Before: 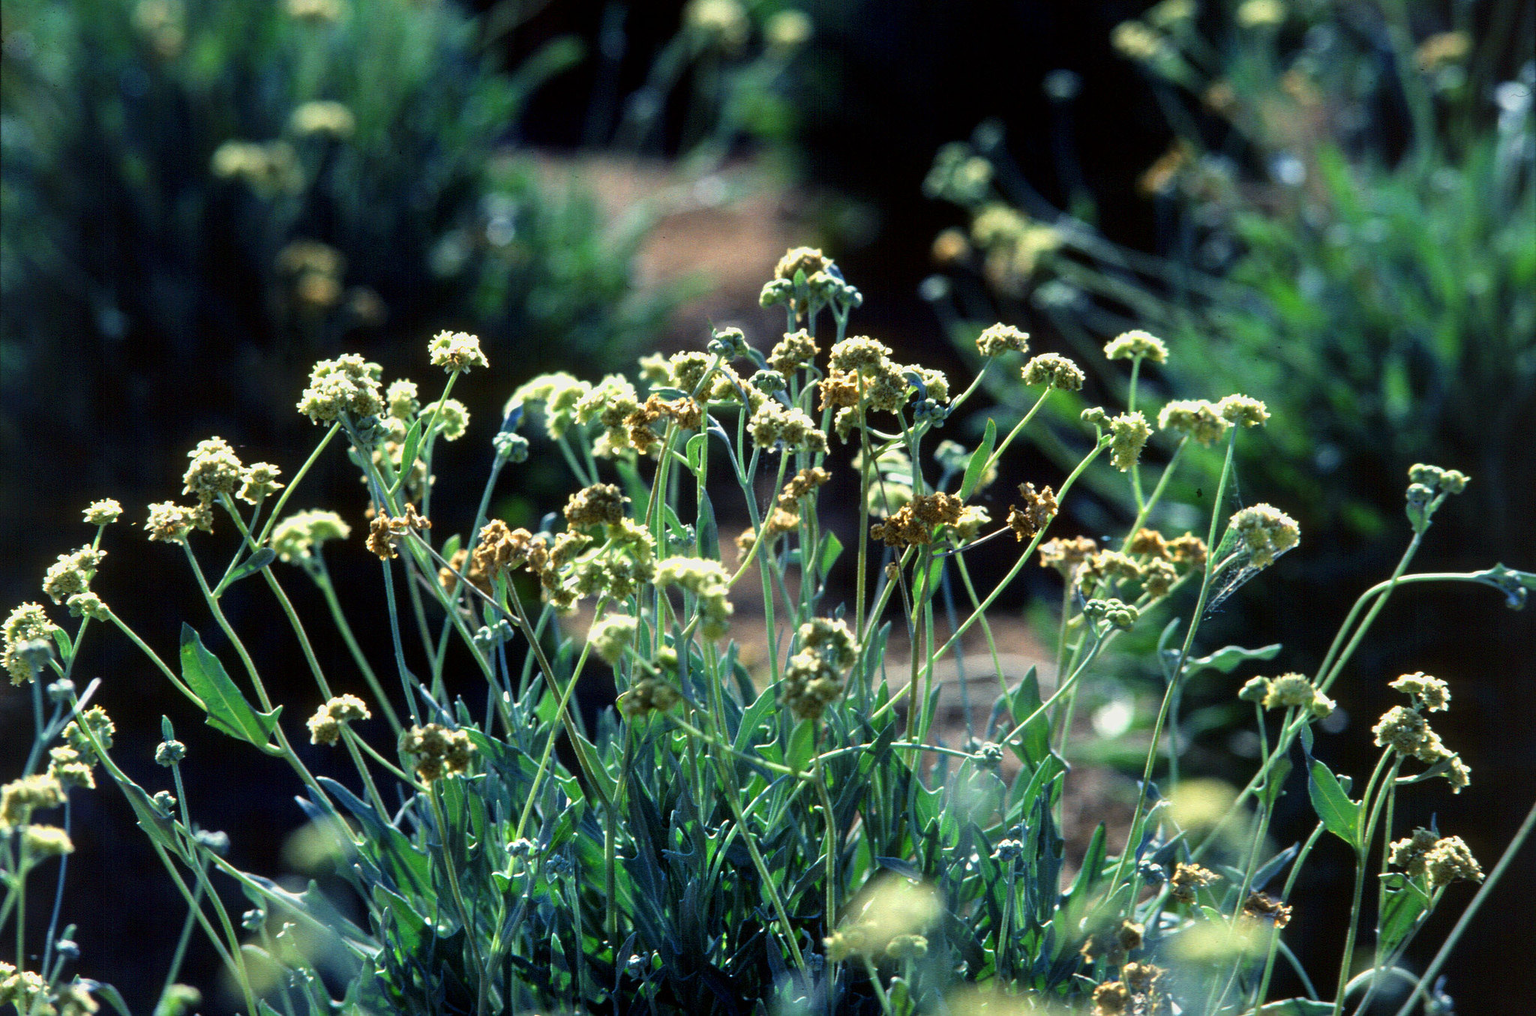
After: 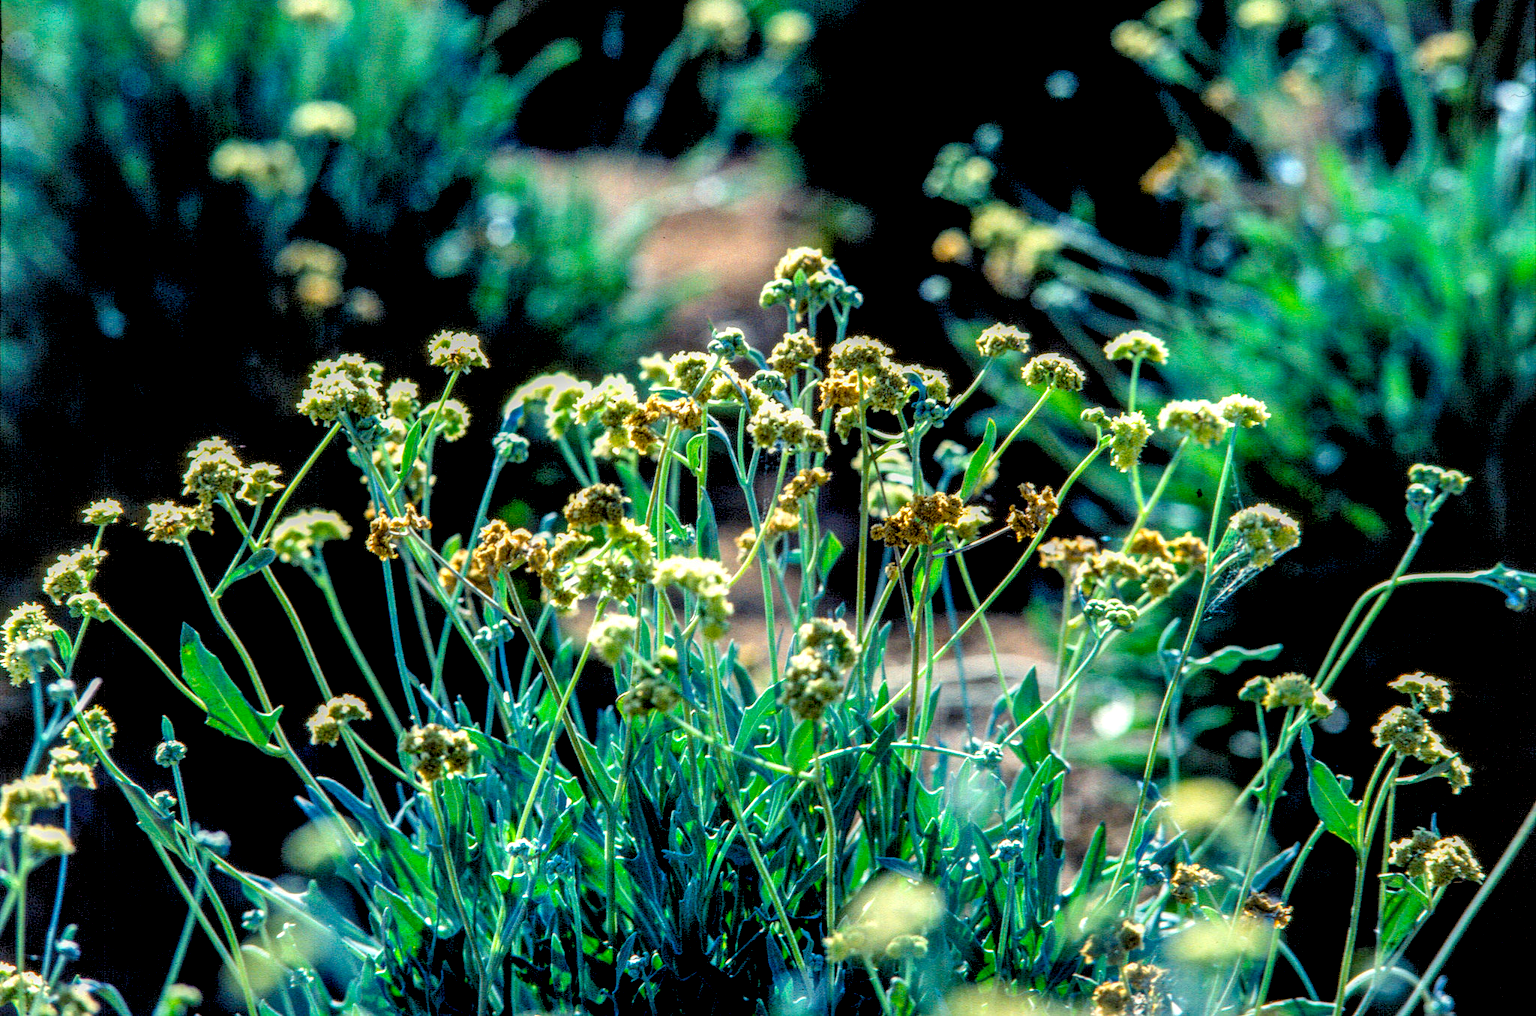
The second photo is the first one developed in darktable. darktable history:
color balance rgb: linear chroma grading › global chroma 15%, perceptual saturation grading › global saturation 30%
local contrast: highlights 12%, shadows 38%, detail 183%, midtone range 0.471
rgb levels: preserve colors sum RGB, levels [[0.038, 0.433, 0.934], [0, 0.5, 1], [0, 0.5, 1]]
